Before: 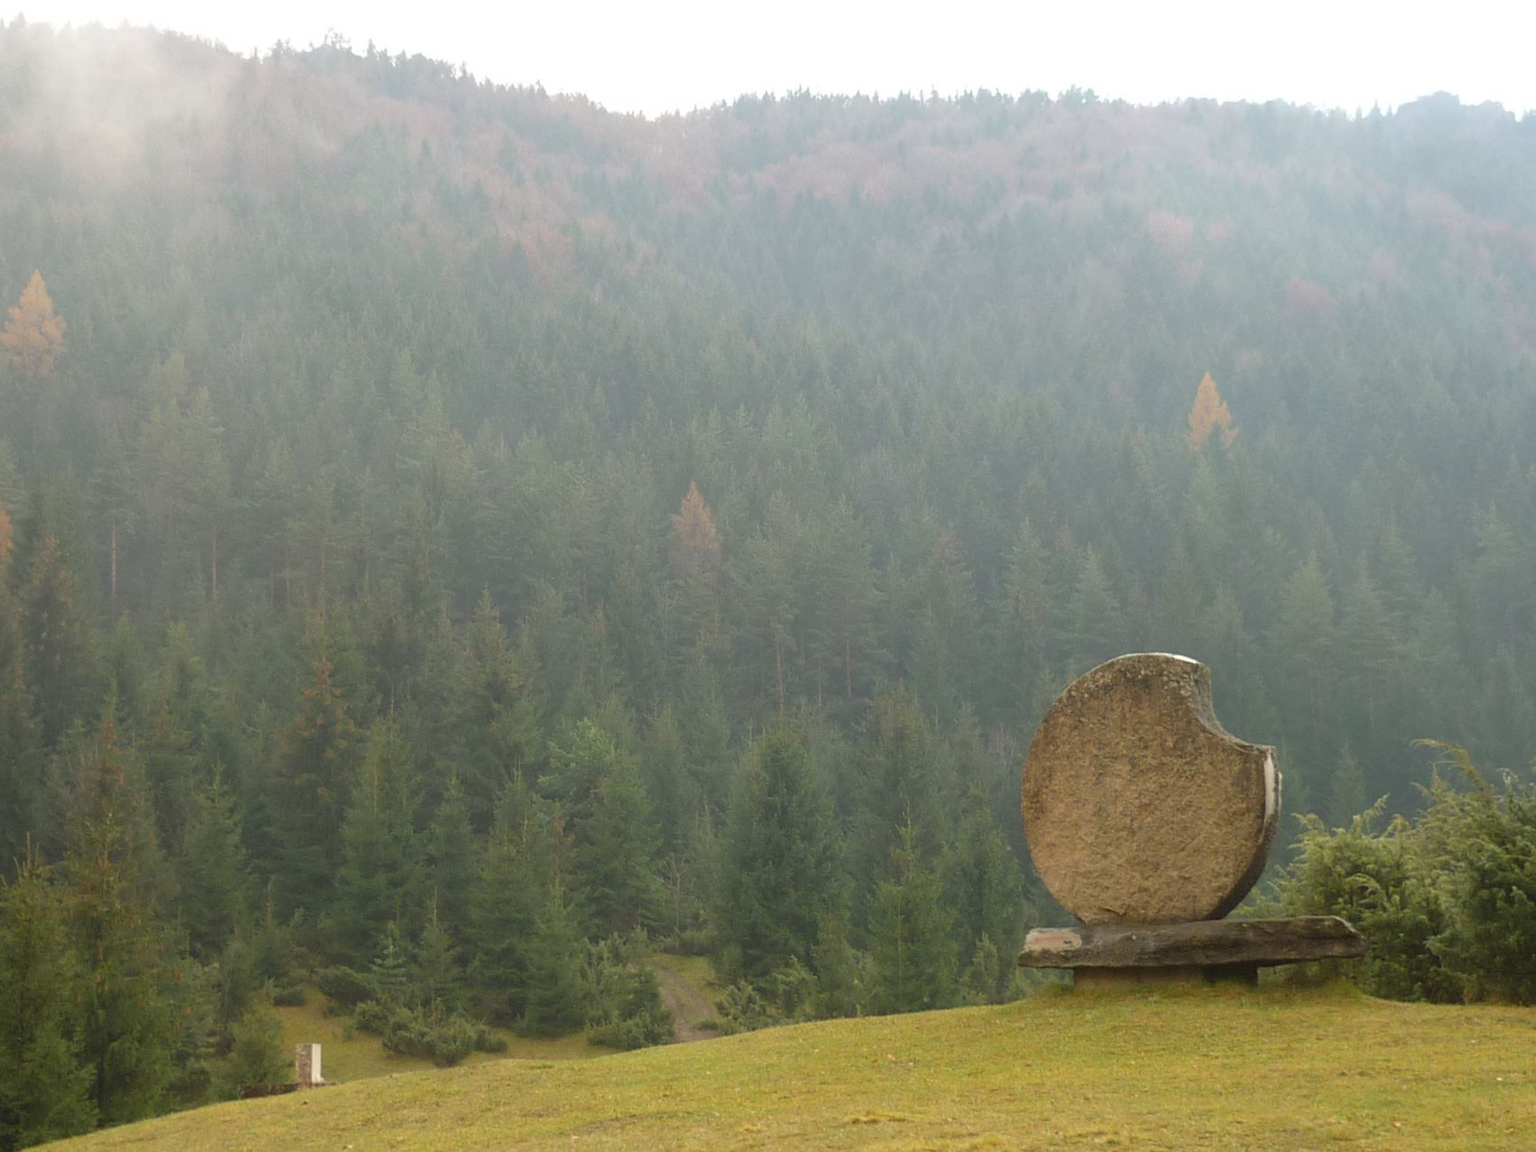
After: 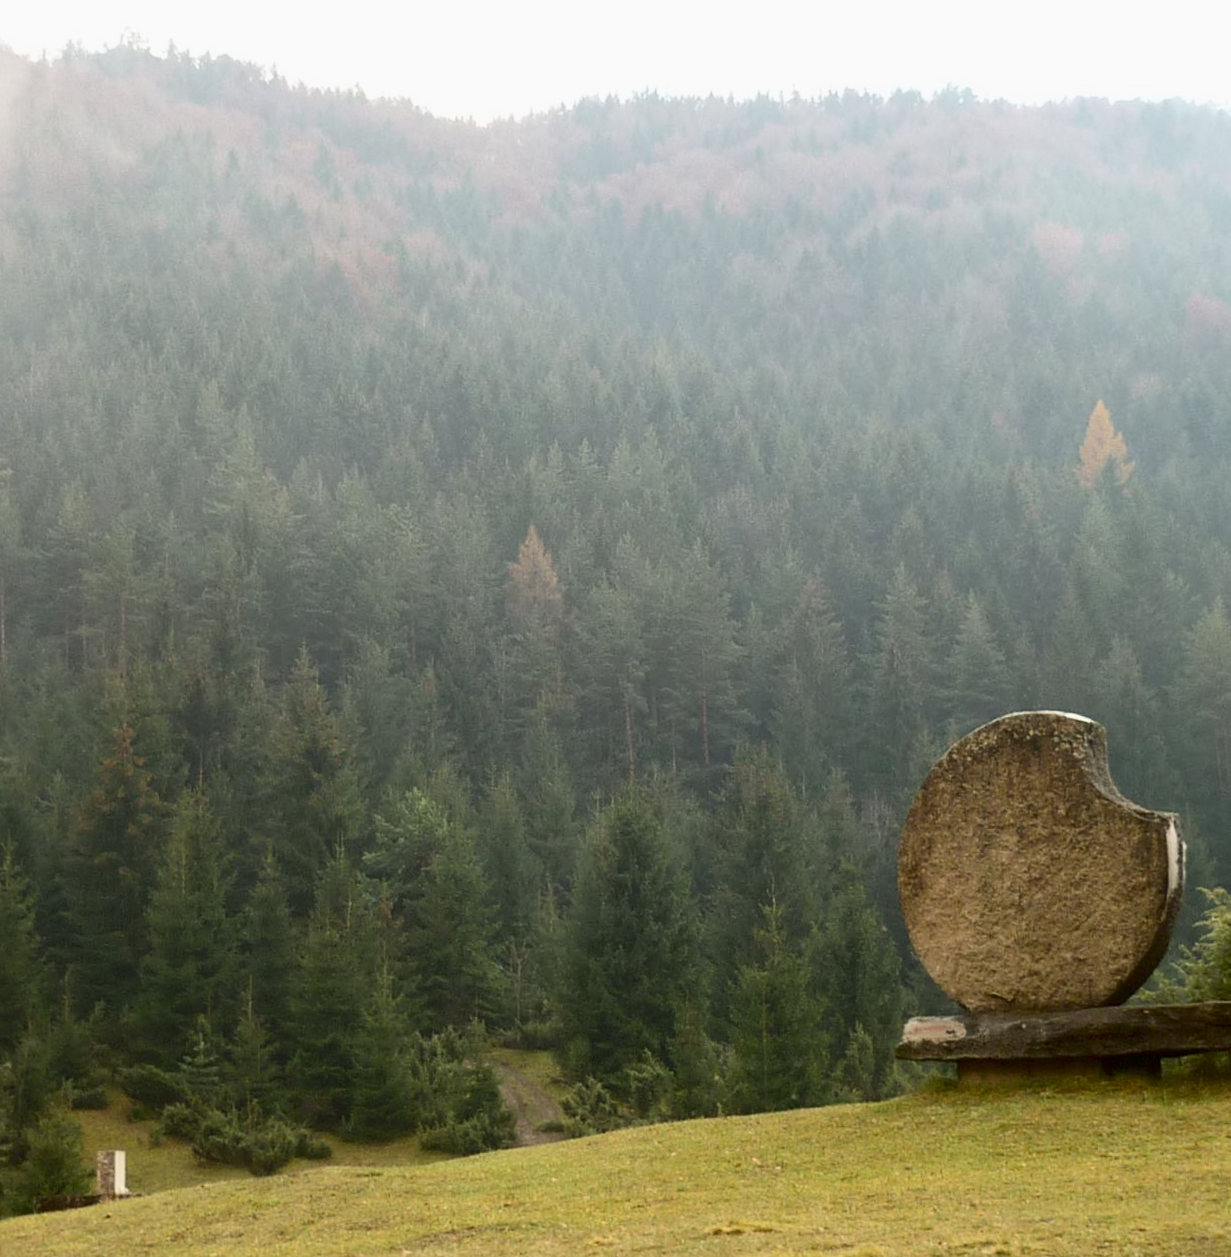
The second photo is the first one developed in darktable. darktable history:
rotate and perspective: rotation -0.45°, automatic cropping original format, crop left 0.008, crop right 0.992, crop top 0.012, crop bottom 0.988
crop: left 13.443%, right 13.31%
exposure: black level correction 0.009, exposure -0.159 EV, compensate highlight preservation false
contrast brightness saturation: contrast 0.28
